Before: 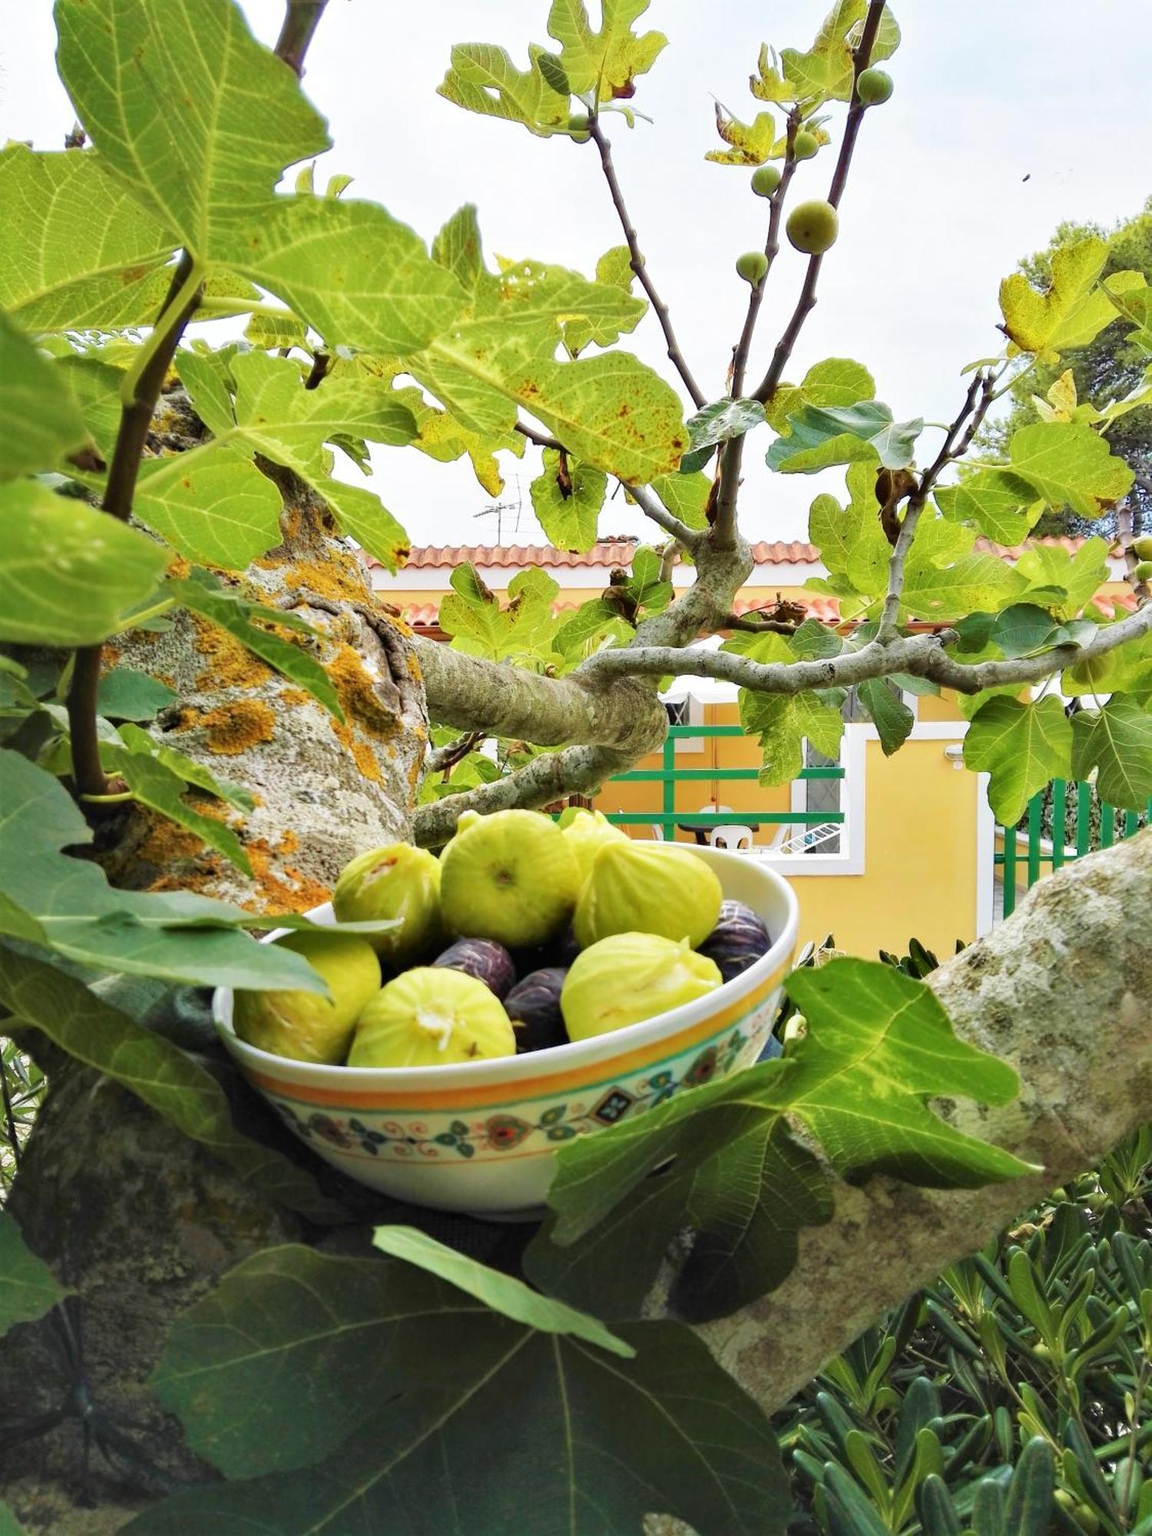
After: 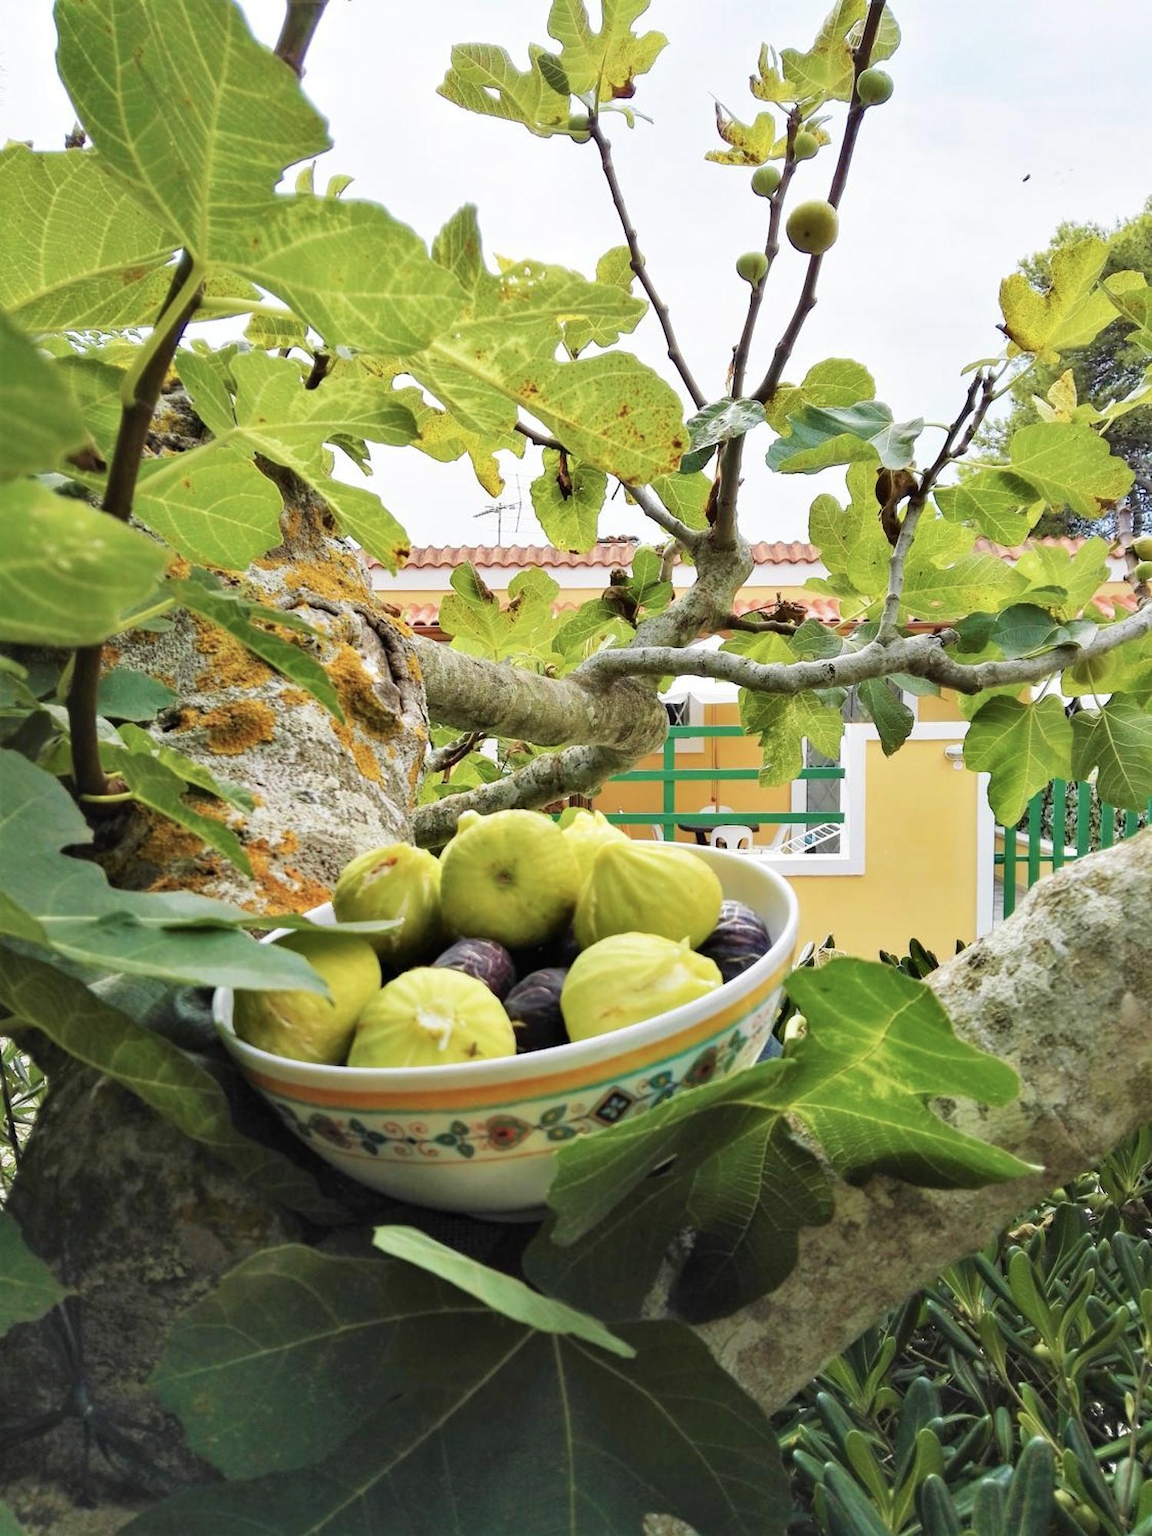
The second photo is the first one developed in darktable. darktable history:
color correction: highlights b* -0.036, saturation 0.851
